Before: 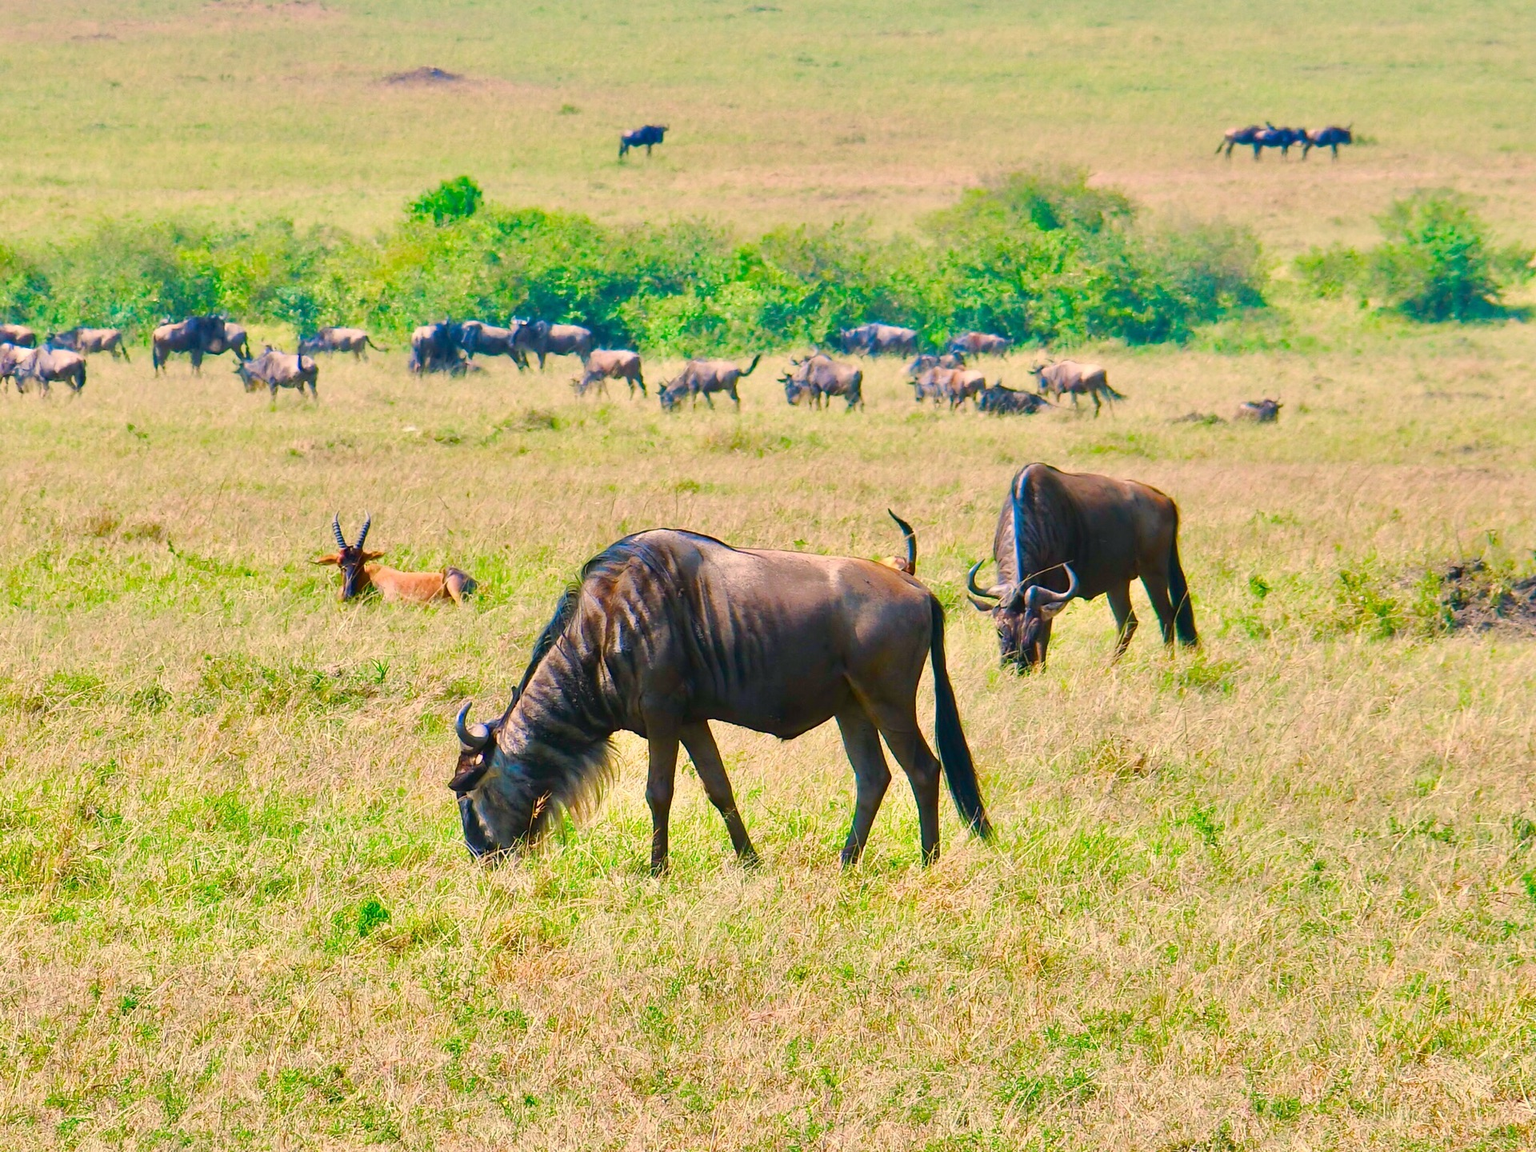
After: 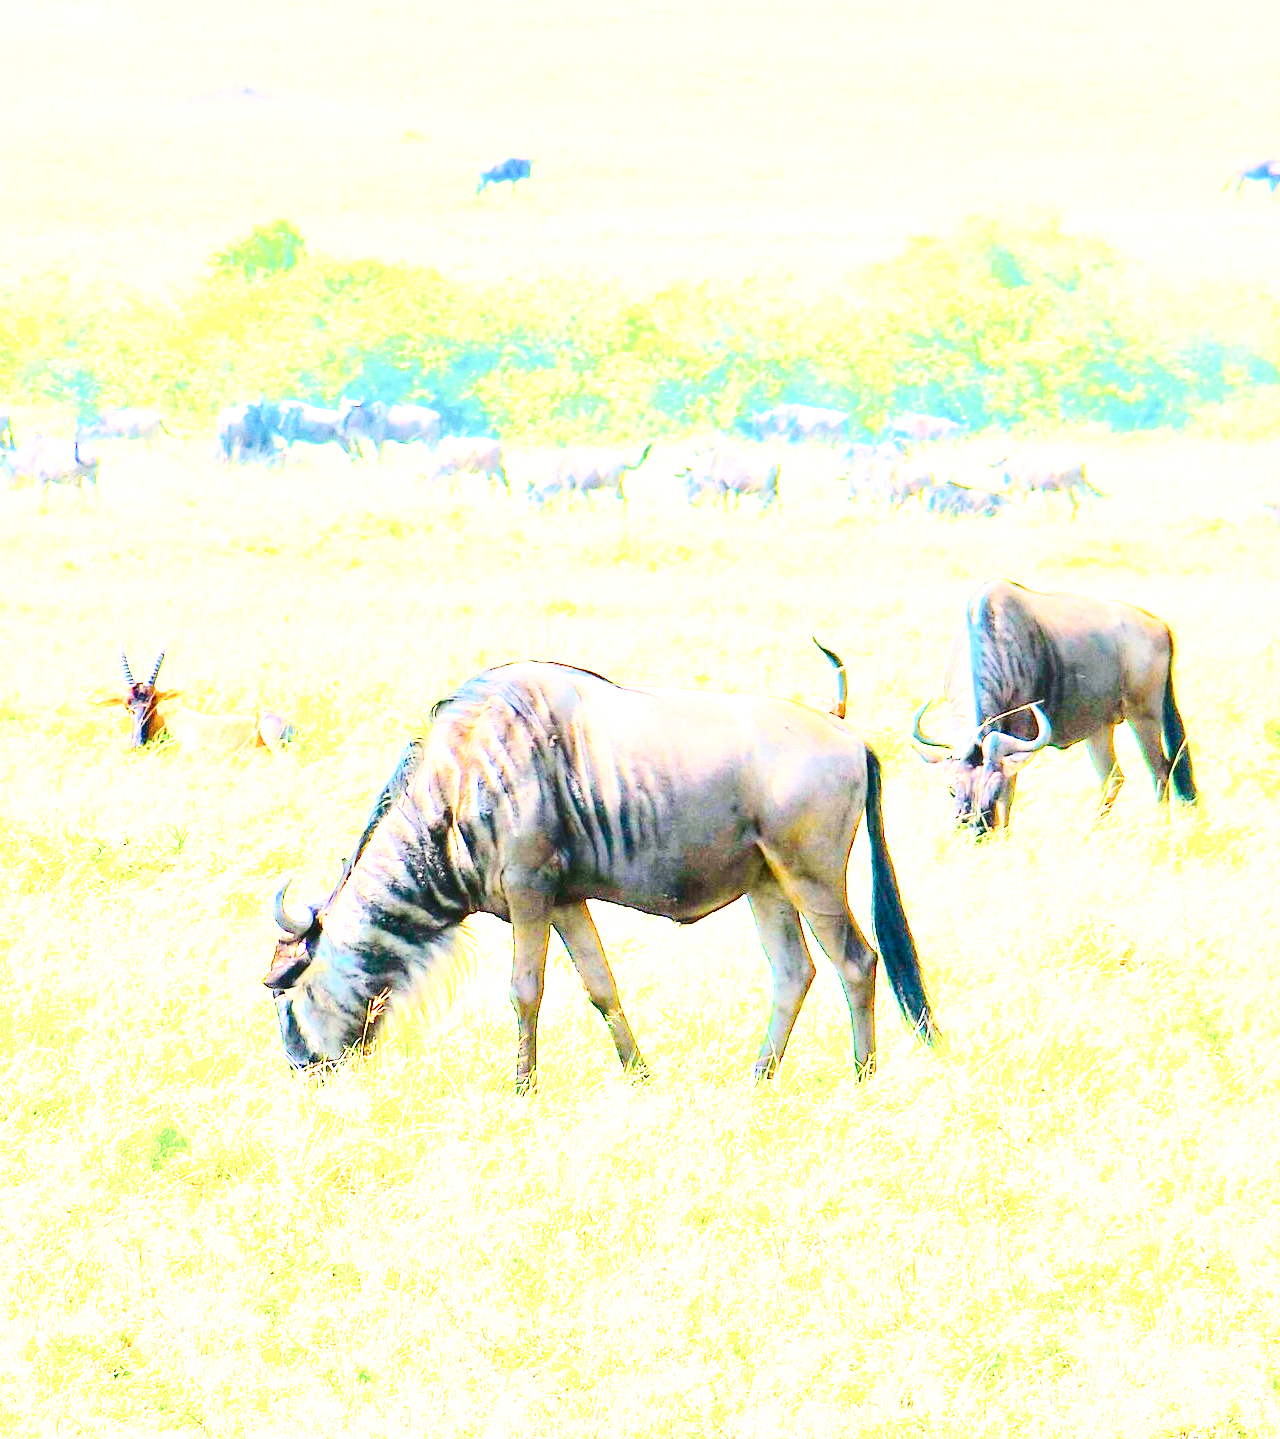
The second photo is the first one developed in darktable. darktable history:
crop and rotate: left 15.528%, right 17.763%
exposure: black level correction 0, exposure 1.096 EV, compensate highlight preservation false
contrast brightness saturation: contrast 0.222
base curve: curves: ch0 [(0, 0) (0.025, 0.046) (0.112, 0.277) (0.467, 0.74) (0.814, 0.929) (1, 0.942)], preserve colors none
local contrast: highlights 107%, shadows 103%, detail 120%, midtone range 0.2
tone equalizer: -7 EV 0.152 EV, -6 EV 0.582 EV, -5 EV 1.19 EV, -4 EV 1.34 EV, -3 EV 1.18 EV, -2 EV 0.6 EV, -1 EV 0.155 EV, edges refinement/feathering 500, mask exposure compensation -1.57 EV, preserve details no
shadows and highlights: shadows -10.4, white point adjustment 1.42, highlights 11.35
